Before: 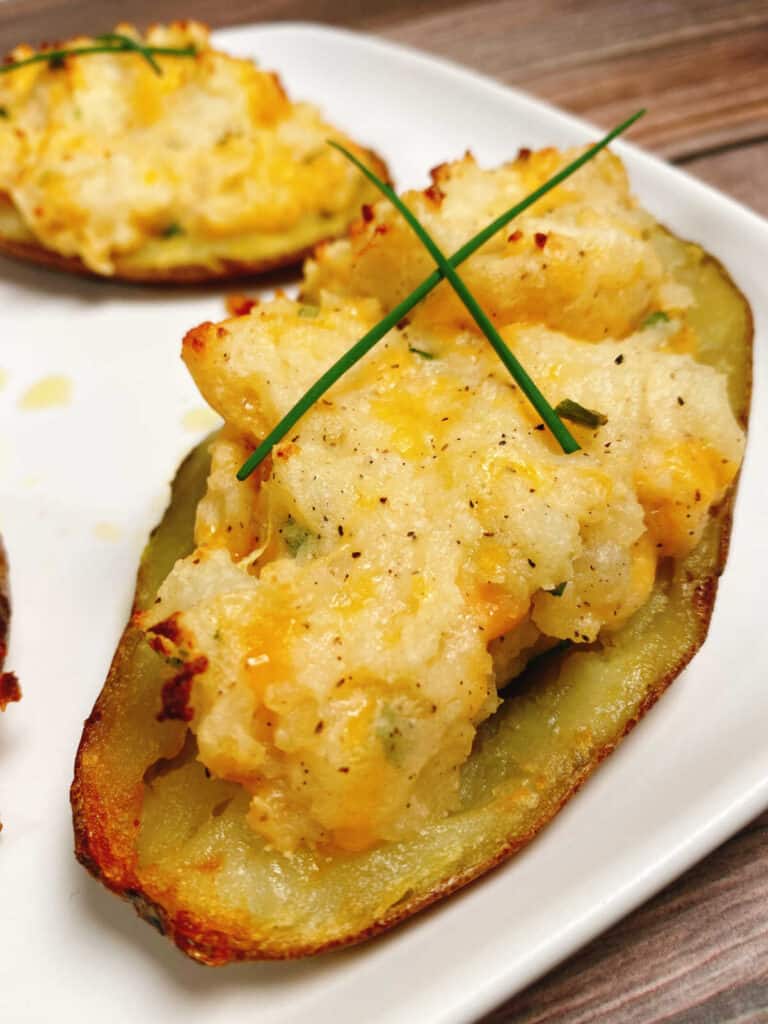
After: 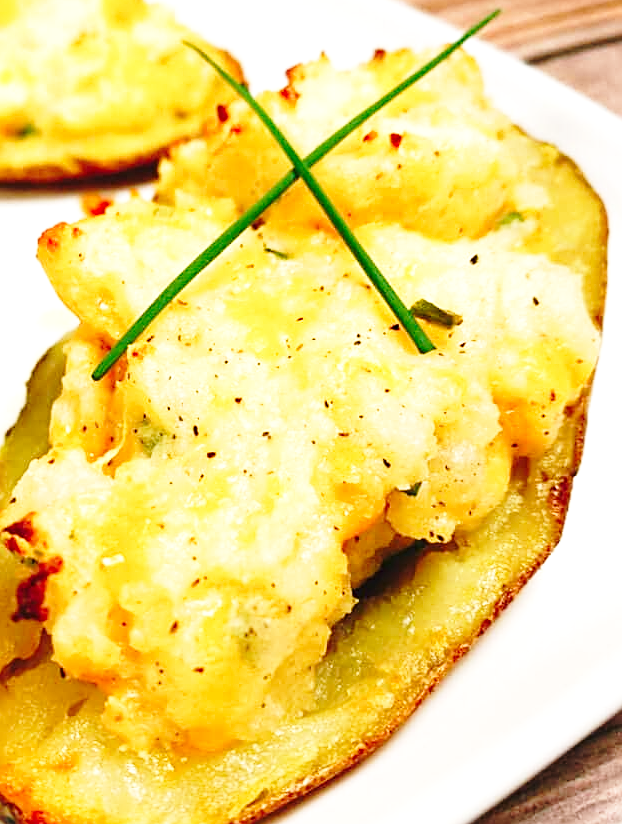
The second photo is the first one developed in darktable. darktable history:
base curve: curves: ch0 [(0, 0) (0.028, 0.03) (0.121, 0.232) (0.46, 0.748) (0.859, 0.968) (1, 1)], preserve colors none
sharpen: on, module defaults
crop: left 18.913%, top 9.841%, right 0%, bottom 9.671%
exposure: black level correction 0, exposure 0.499 EV, compensate highlight preservation false
